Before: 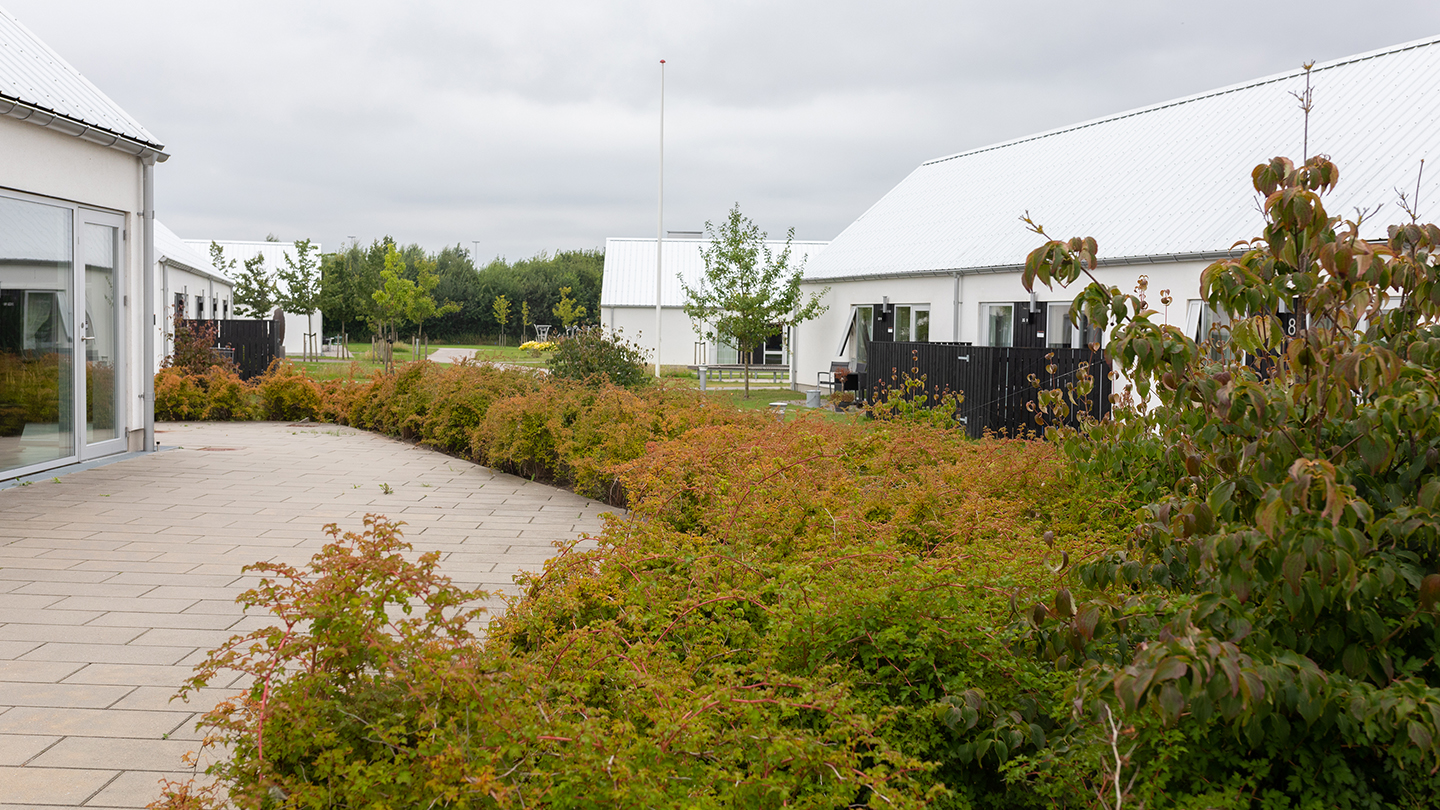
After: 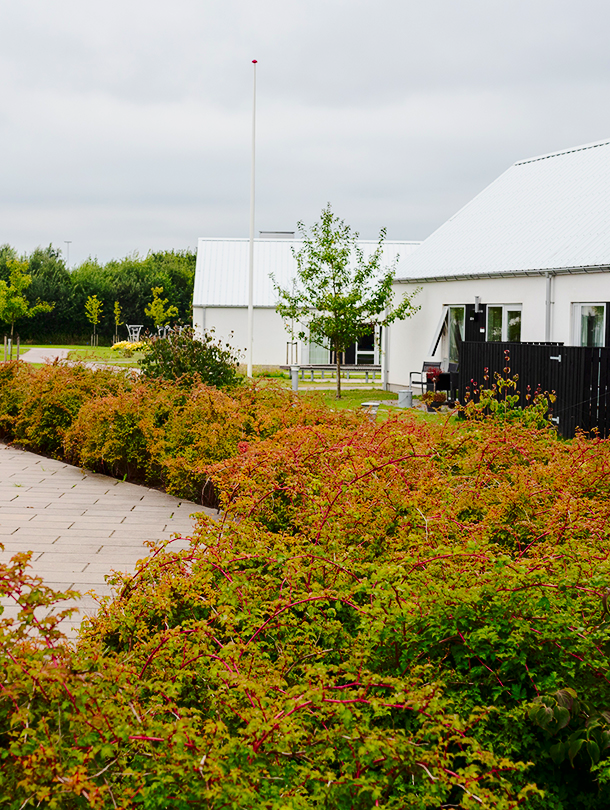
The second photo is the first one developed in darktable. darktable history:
exposure: exposure 0.289 EV, compensate highlight preservation false
haze removal: adaptive false
tone equalizer: -8 EV -0.002 EV, -7 EV 0.005 EV, -6 EV -0.03 EV, -5 EV 0.01 EV, -4 EV -0.01 EV, -3 EV 0.039 EV, -2 EV -0.086 EV, -1 EV -0.288 EV, +0 EV -0.568 EV, edges refinement/feathering 500, mask exposure compensation -1.57 EV, preserve details no
tone curve: curves: ch0 [(0, 0.003) (0.211, 0.174) (0.482, 0.519) (0.843, 0.821) (0.992, 0.971)]; ch1 [(0, 0) (0.276, 0.206) (0.393, 0.364) (0.482, 0.477) (0.506, 0.5) (0.523, 0.523) (0.572, 0.592) (0.695, 0.767) (1, 1)]; ch2 [(0, 0) (0.438, 0.456) (0.498, 0.497) (0.536, 0.527) (0.562, 0.584) (0.619, 0.602) (0.698, 0.698) (1, 1)], preserve colors none
contrast brightness saturation: contrast 0.204, brightness -0.103, saturation 0.102
crop: left 28.373%, right 29.225%
color calibration: output R [0.946, 0.065, -0.013, 0], output G [-0.246, 1.264, -0.017, 0], output B [0.046, -0.098, 1.05, 0], illuminant same as pipeline (D50), adaptation none (bypass), x 0.332, y 0.334, temperature 5016.07 K
